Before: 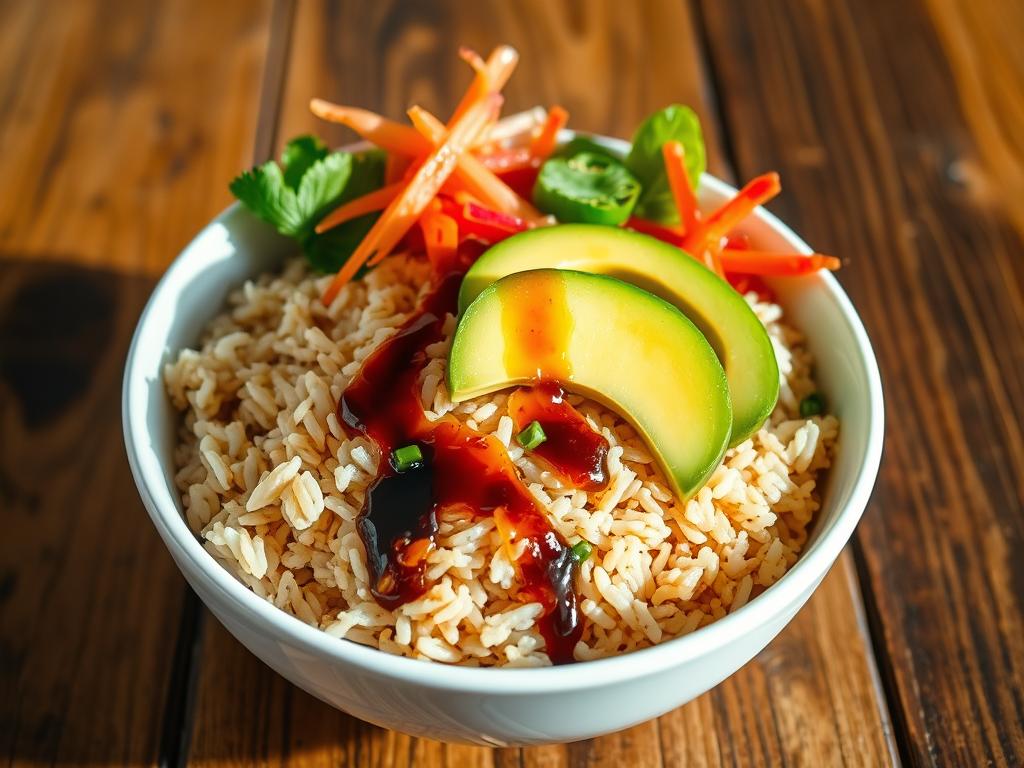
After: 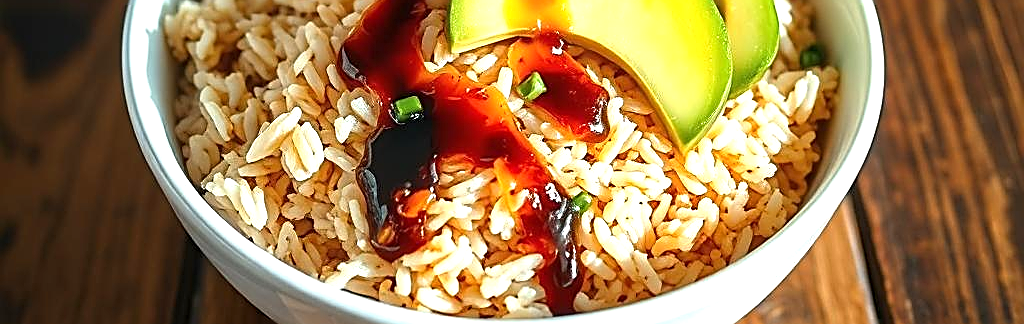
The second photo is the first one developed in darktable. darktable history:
crop: top 45.551%, bottom 12.262%
sharpen: amount 1
exposure: exposure 0.6 EV, compensate highlight preservation false
